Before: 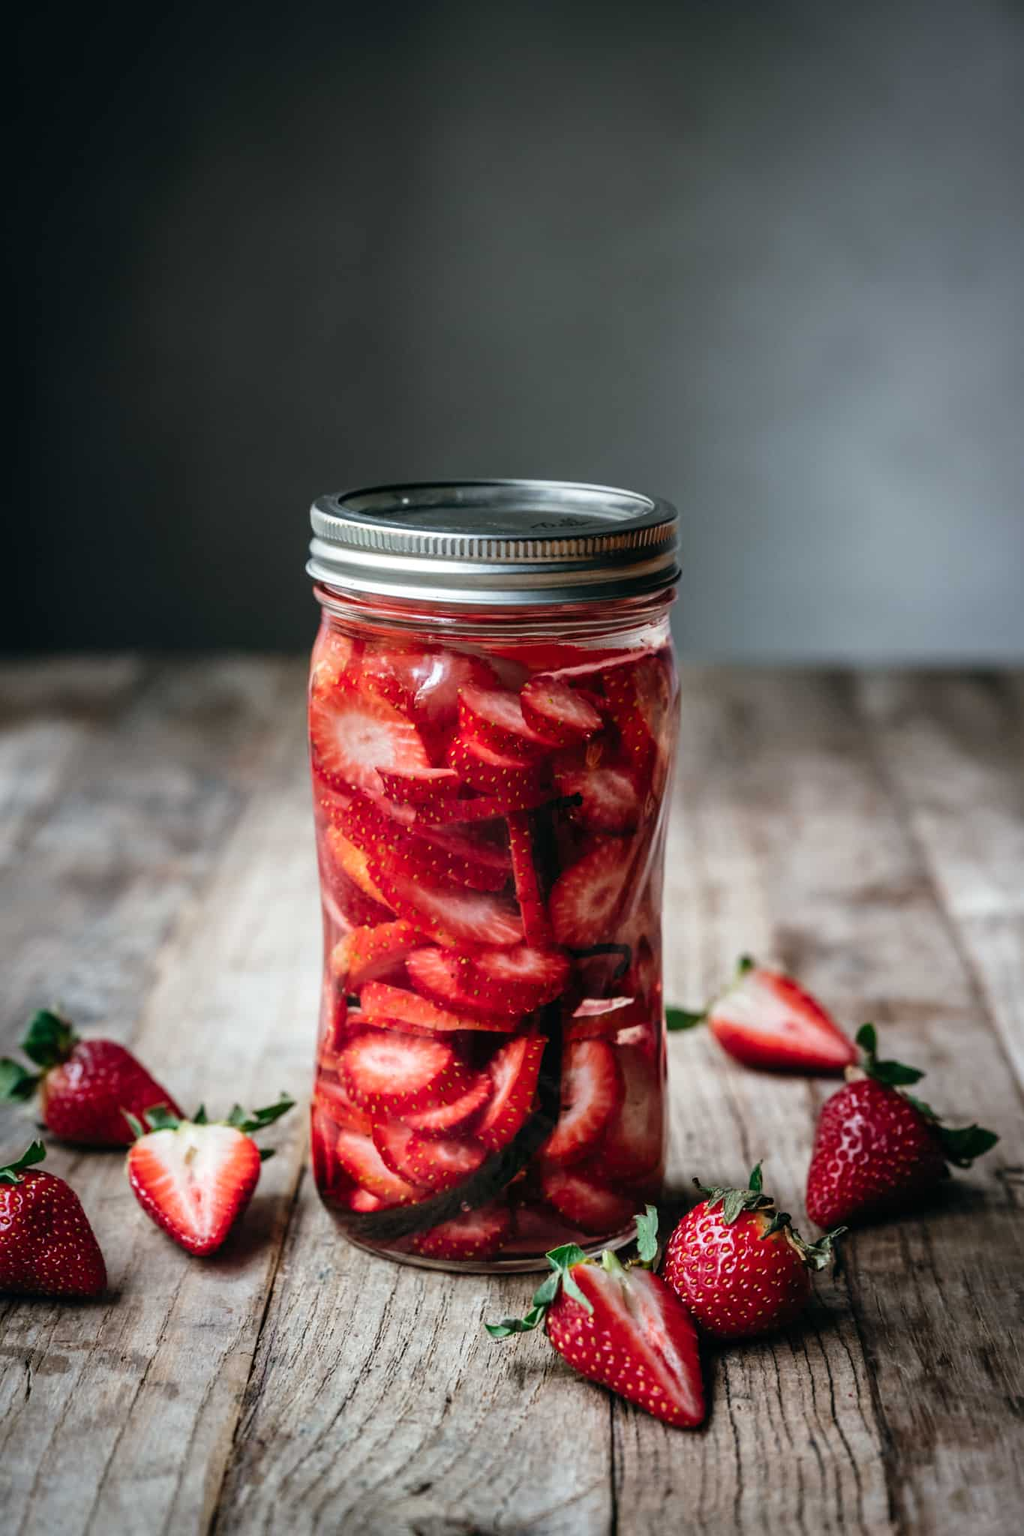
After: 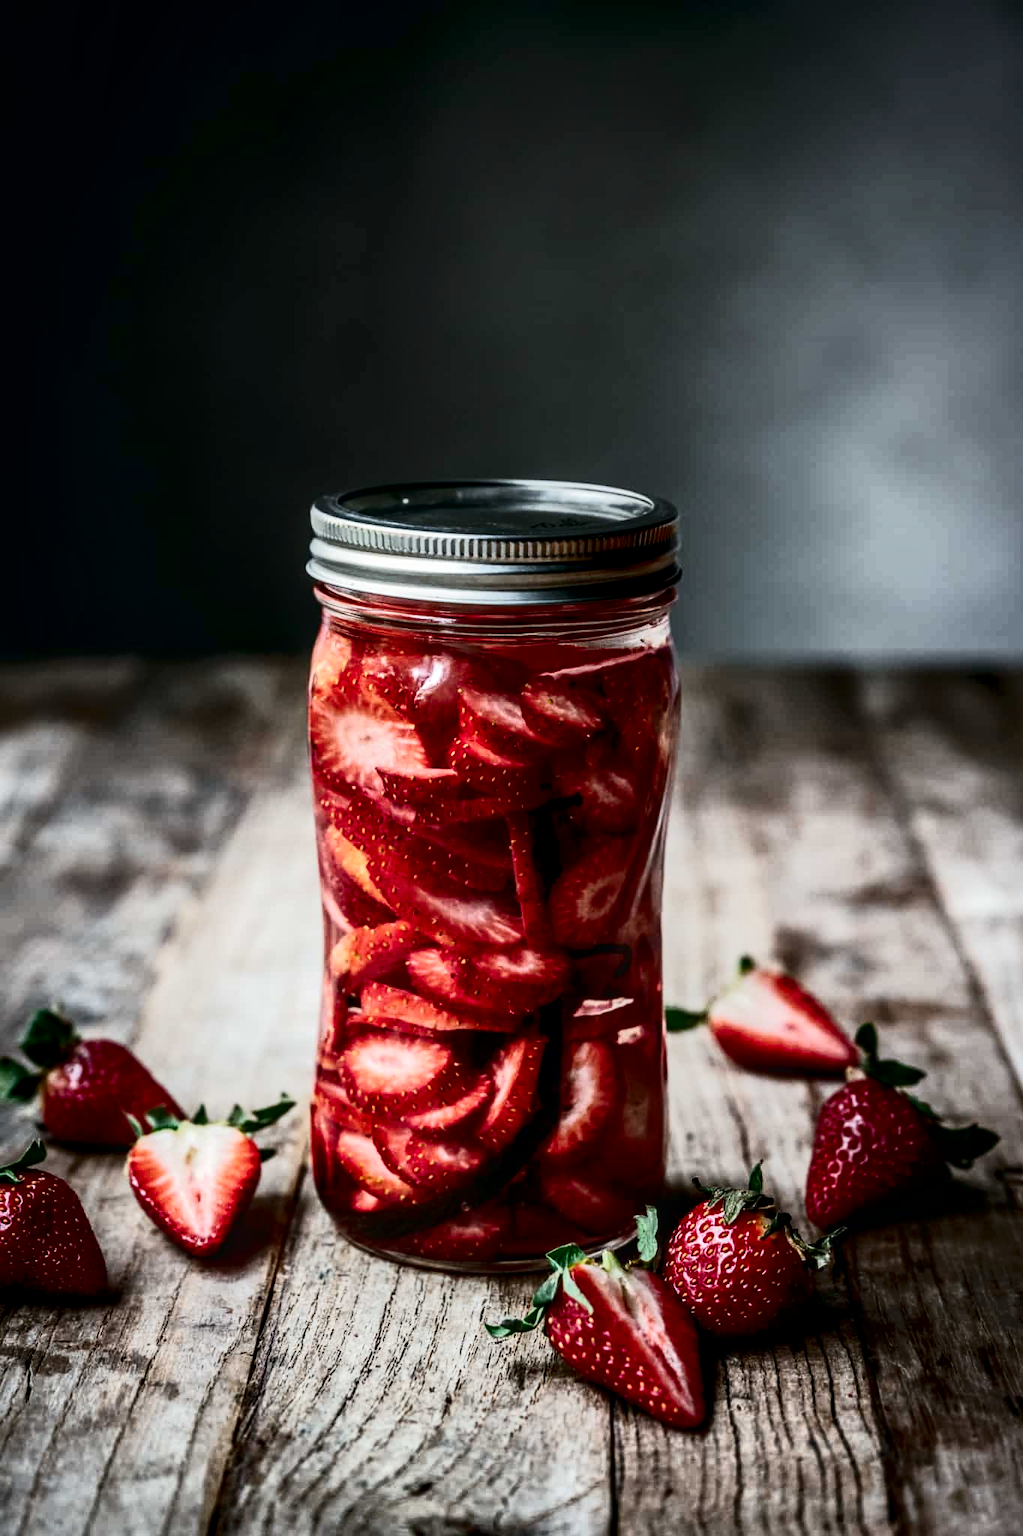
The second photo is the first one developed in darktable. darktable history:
local contrast: detail 130%
tone curve: curves: ch0 [(0, 0) (0.003, 0.005) (0.011, 0.006) (0.025, 0.004) (0.044, 0.004) (0.069, 0.007) (0.1, 0.014) (0.136, 0.018) (0.177, 0.034) (0.224, 0.065) (0.277, 0.089) (0.335, 0.143) (0.399, 0.219) (0.468, 0.327) (0.543, 0.455) (0.623, 0.63) (0.709, 0.786) (0.801, 0.87) (0.898, 0.922) (1, 1)], color space Lab, independent channels, preserve colors none
